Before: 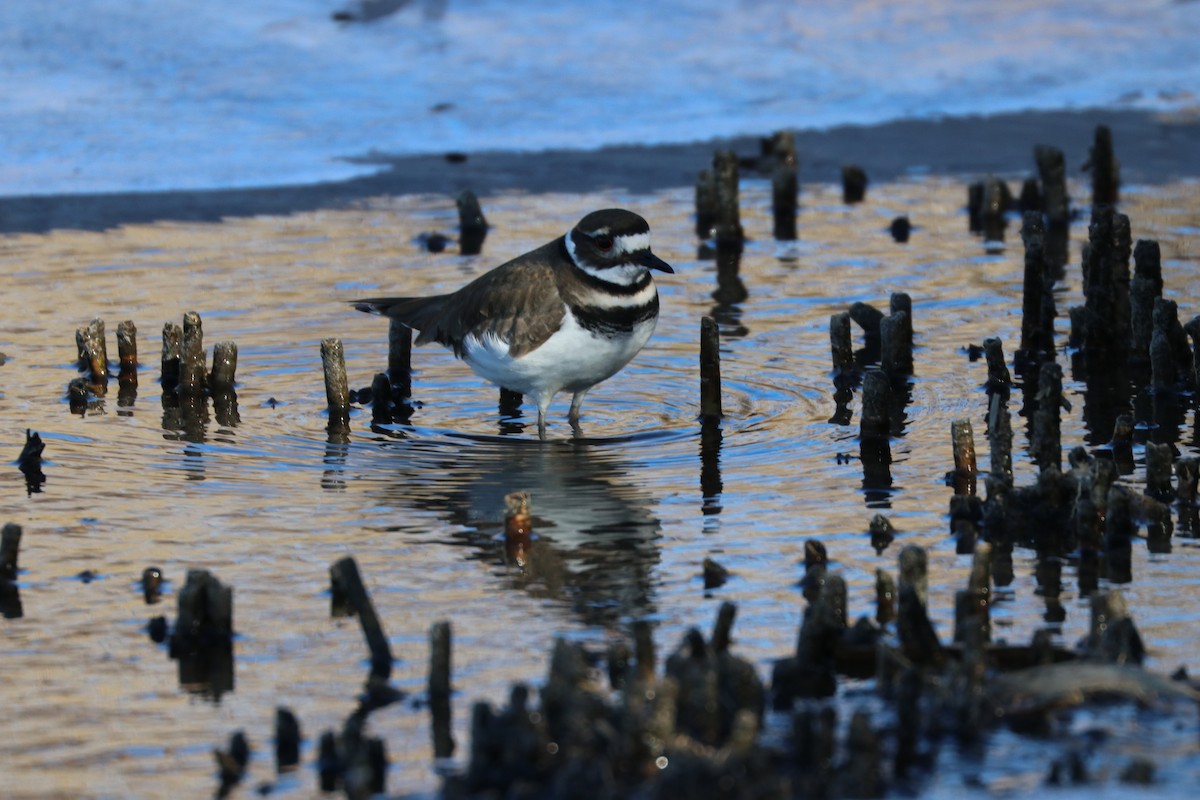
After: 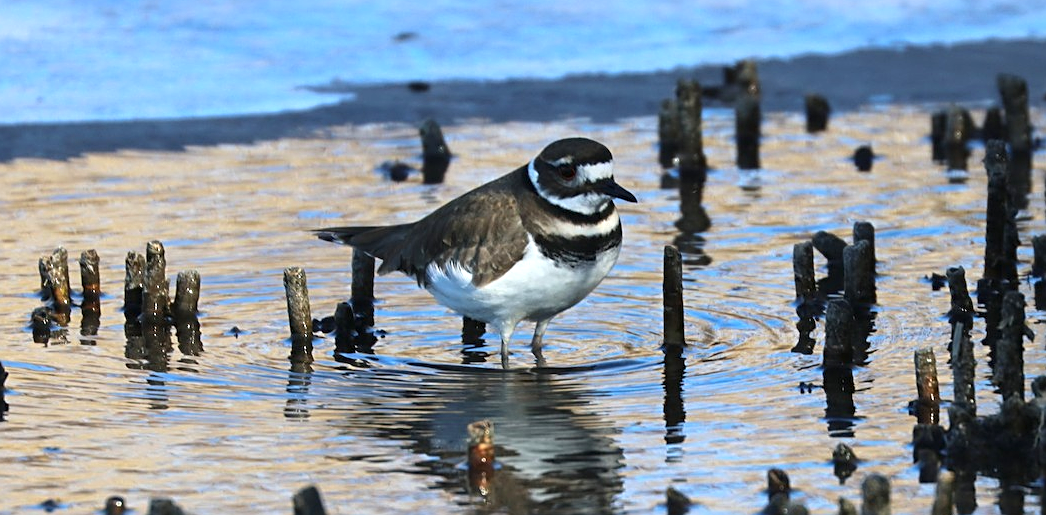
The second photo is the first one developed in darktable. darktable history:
exposure: black level correction 0, exposure 0.692 EV, compensate exposure bias true, compensate highlight preservation false
crop: left 3.098%, top 8.919%, right 9.669%, bottom 26.691%
sharpen: on, module defaults
